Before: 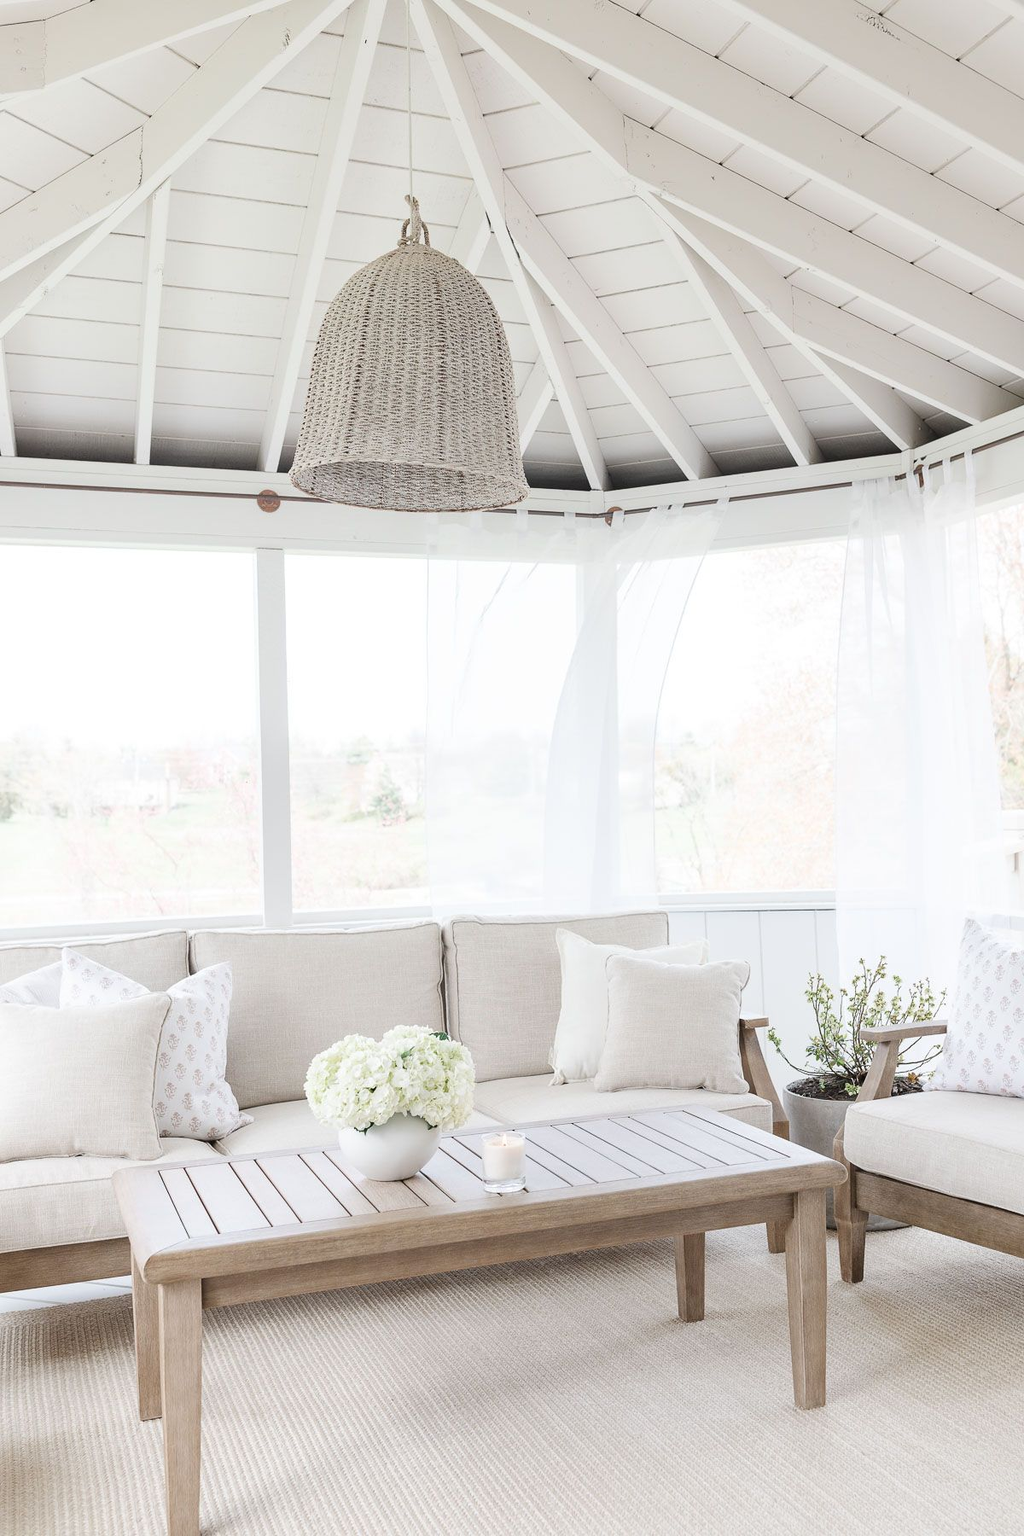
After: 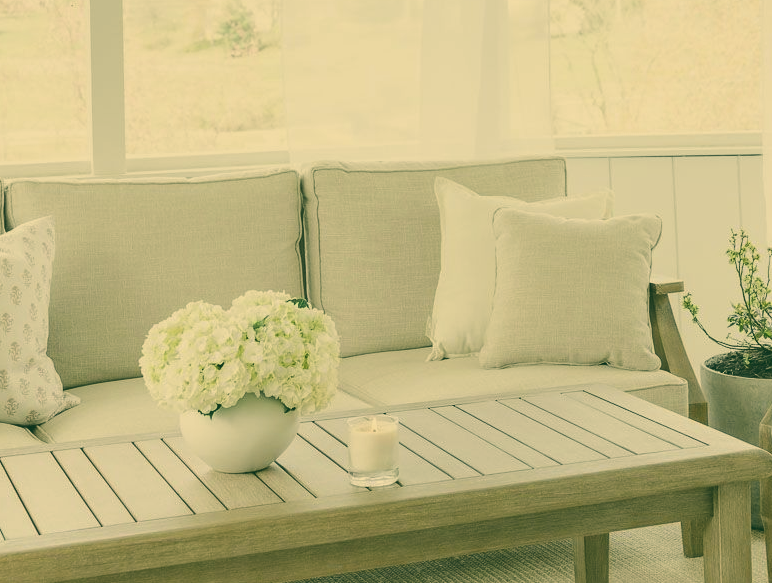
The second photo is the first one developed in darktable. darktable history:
local contrast: highlights 103%, shadows 100%, detail 119%, midtone range 0.2
crop: left 18.122%, top 50.652%, right 17.473%, bottom 16.908%
color zones: curves: ch0 [(0.11, 0.396) (0.195, 0.36) (0.25, 0.5) (0.303, 0.412) (0.357, 0.544) (0.75, 0.5) (0.967, 0.328)]; ch1 [(0, 0.468) (0.112, 0.512) (0.202, 0.6) (0.25, 0.5) (0.307, 0.352) (0.357, 0.544) (0.75, 0.5) (0.963, 0.524)], mix -120.83%
exposure: black level correction -0.038, exposure -0.496 EV, compensate highlight preservation false
color correction: highlights a* 5.66, highlights b* 33.76, shadows a* -26.38, shadows b* 3.8
